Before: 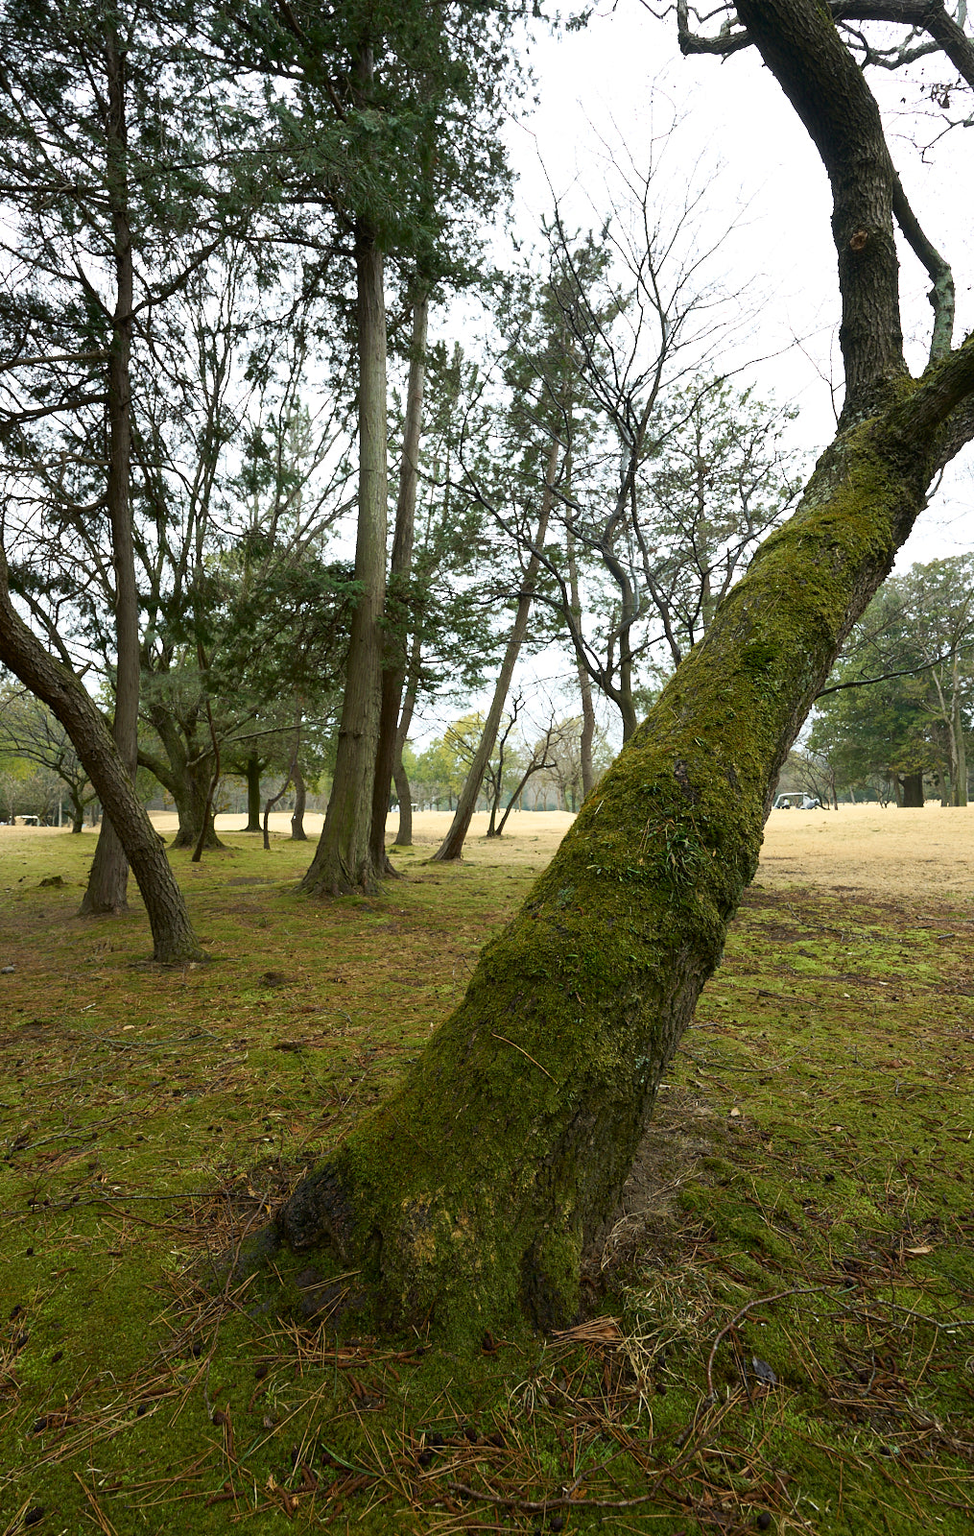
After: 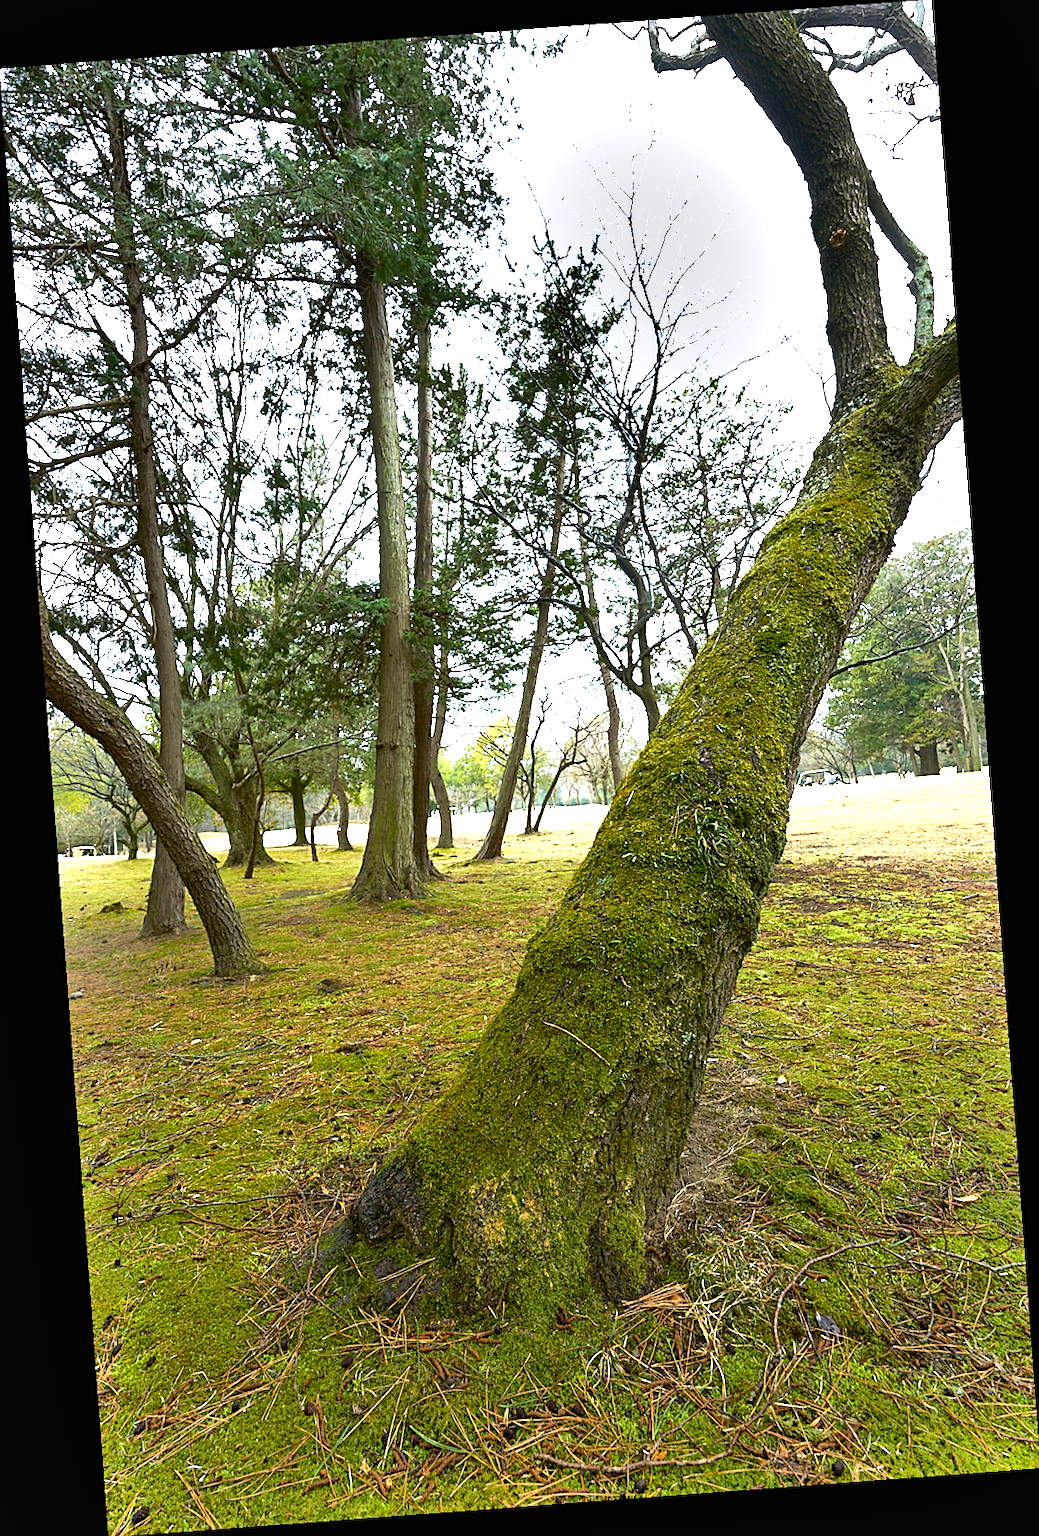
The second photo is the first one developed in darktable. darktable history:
white balance: red 0.984, blue 1.059
rotate and perspective: rotation -4.25°, automatic cropping off
color balance rgb: perceptual saturation grading › global saturation 10%, global vibrance 10%
exposure: black level correction 0, exposure 1.2 EV, compensate highlight preservation false
sharpen: on, module defaults
shadows and highlights: shadows 60, soften with gaussian
